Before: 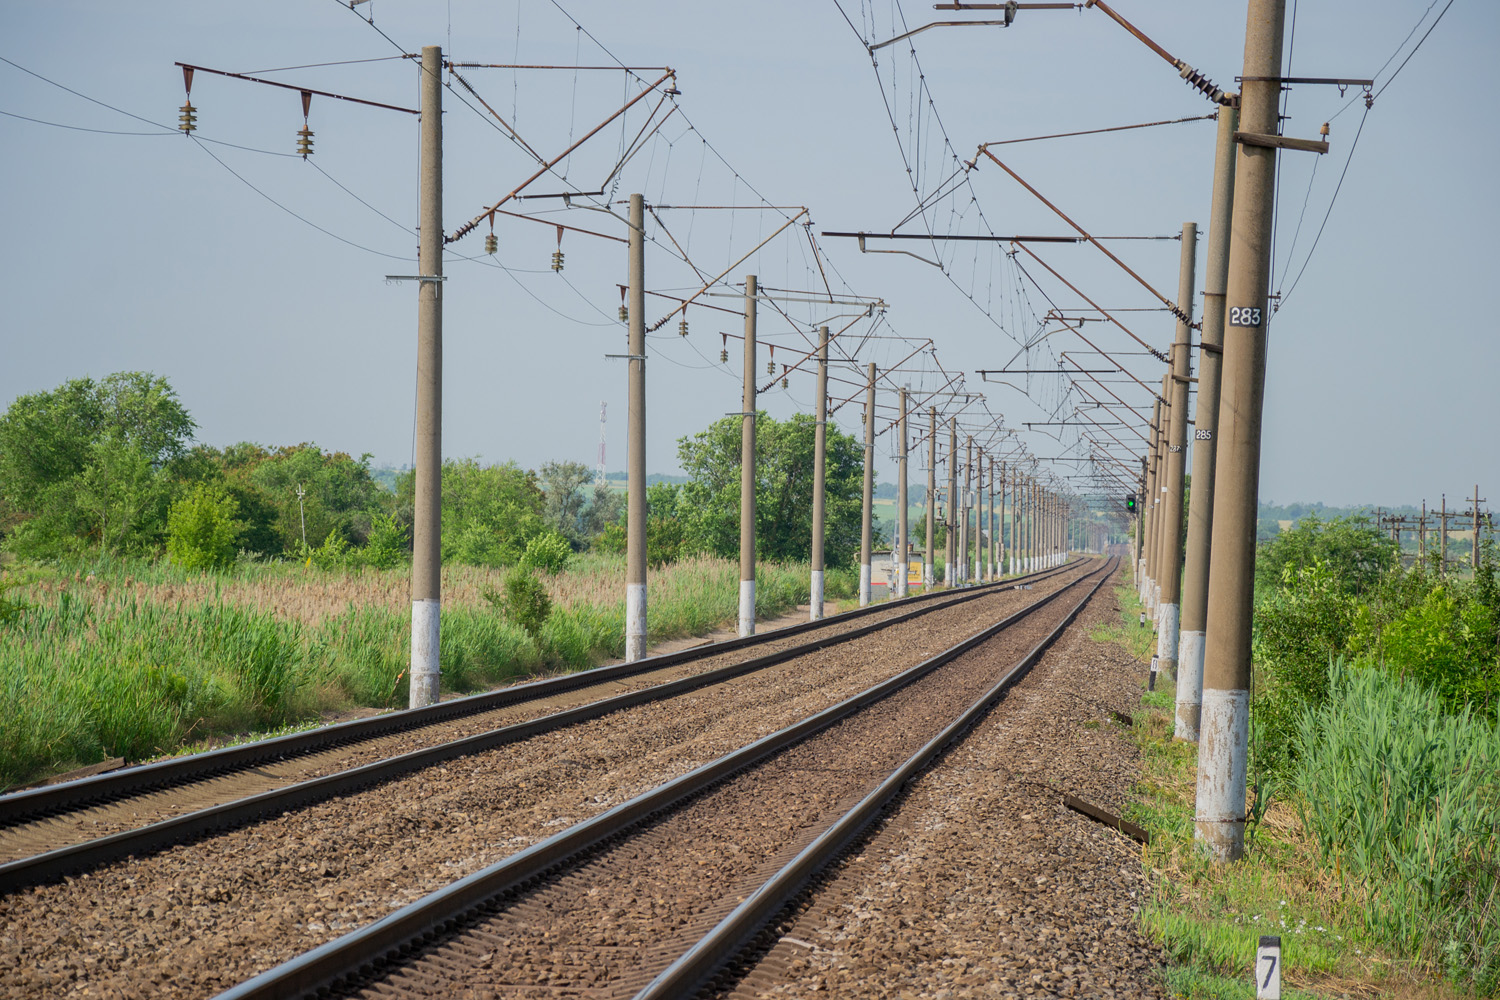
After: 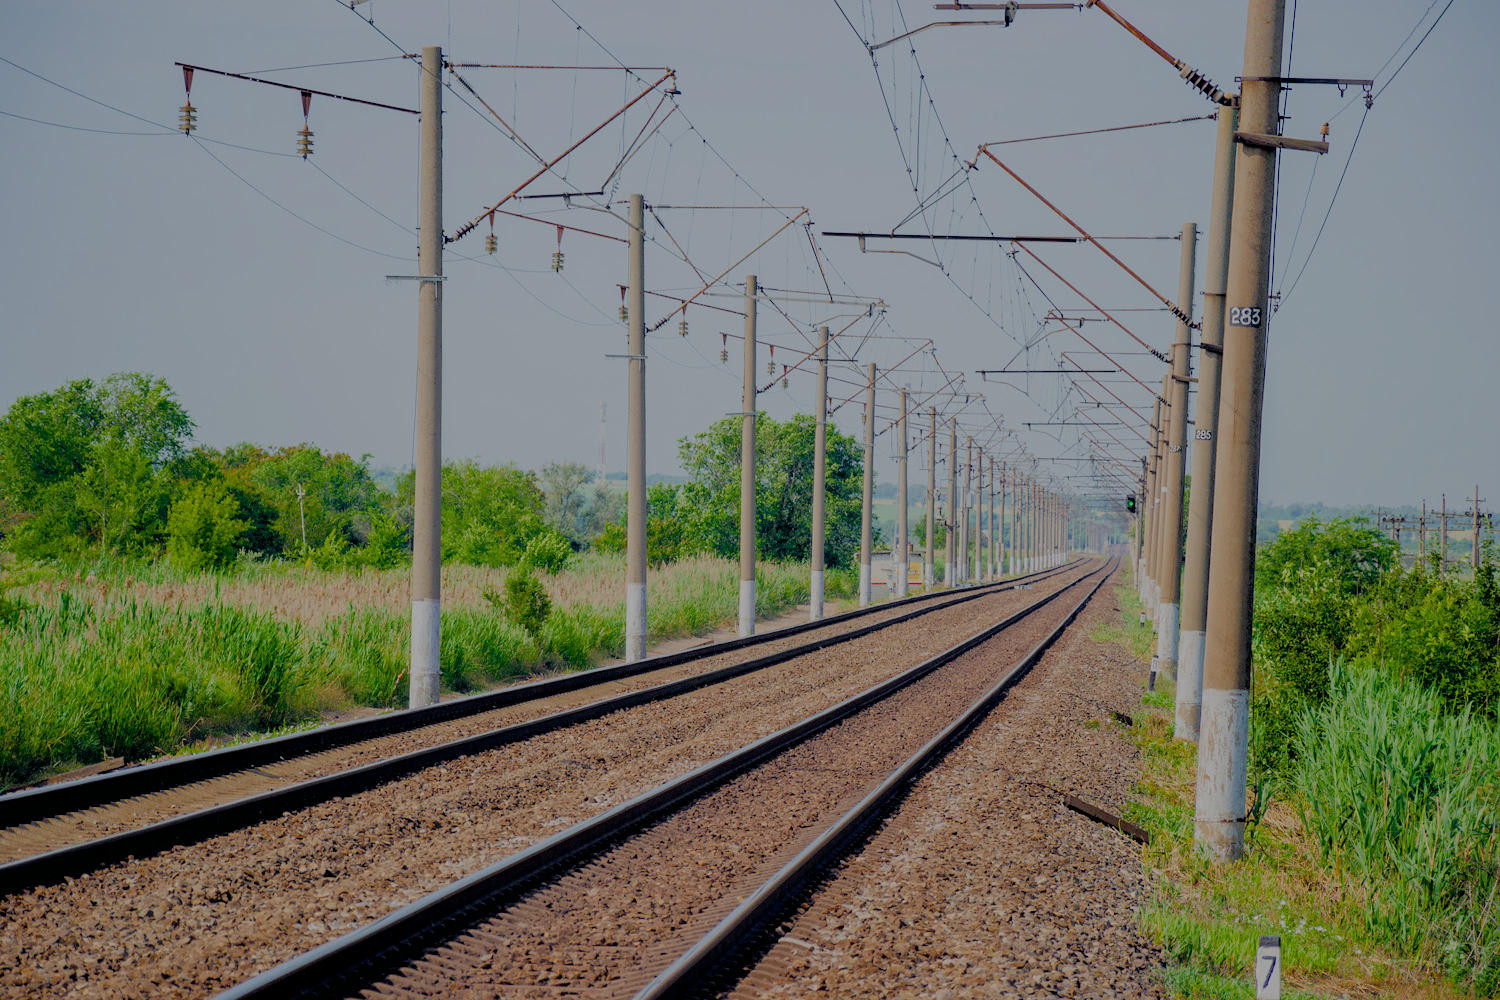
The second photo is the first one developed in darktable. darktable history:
filmic rgb: black relative exposure -4.44 EV, white relative exposure 6.55 EV, hardness 1.85, contrast 0.509
color balance rgb: global offset › chroma 0.136%, global offset › hue 254.09°, perceptual saturation grading › global saturation 26.973%, perceptual saturation grading › highlights -28.614%, perceptual saturation grading › mid-tones 15.213%, perceptual saturation grading › shadows 33.34%, saturation formula JzAzBz (2021)
